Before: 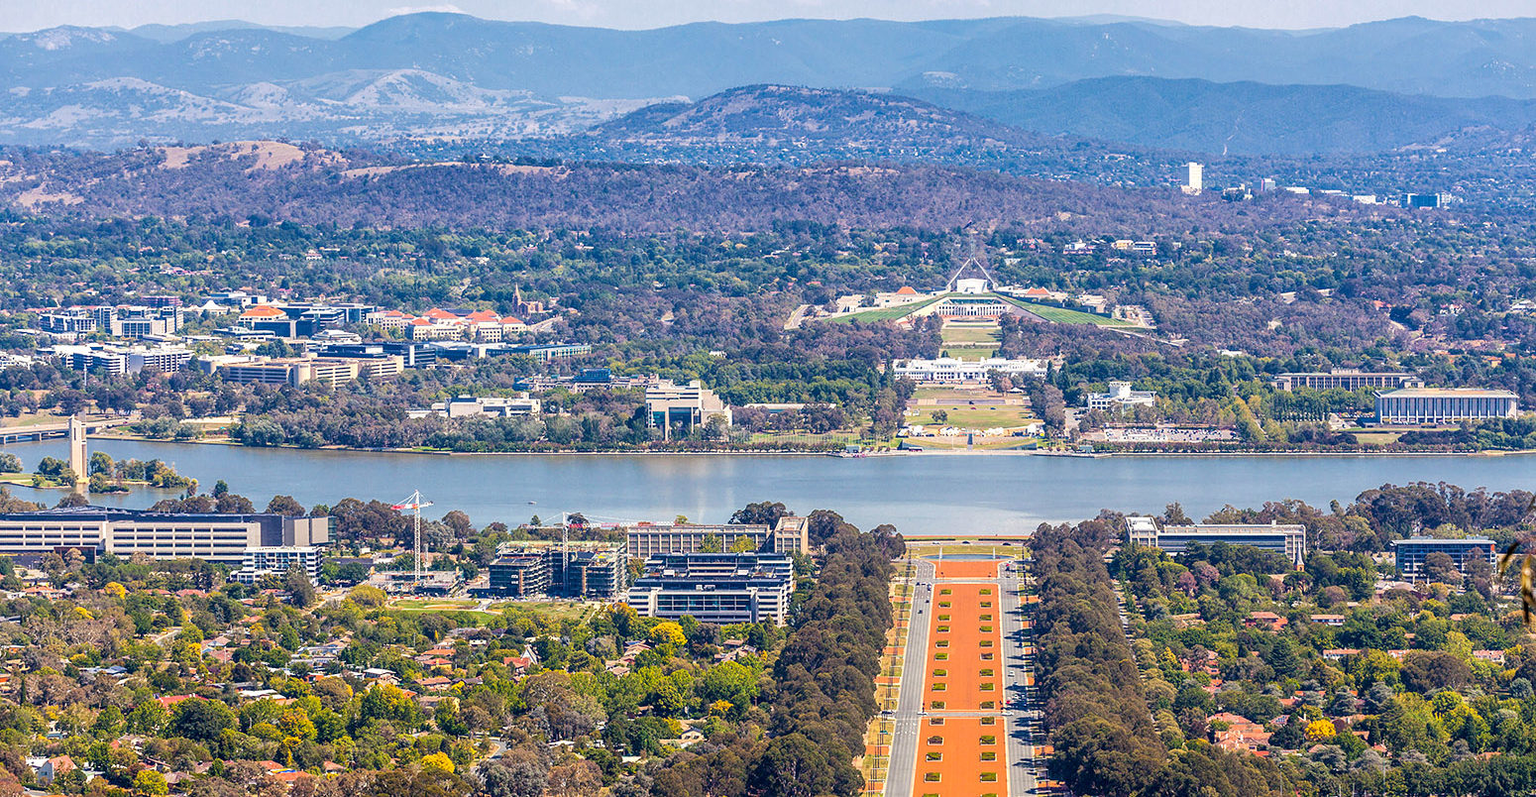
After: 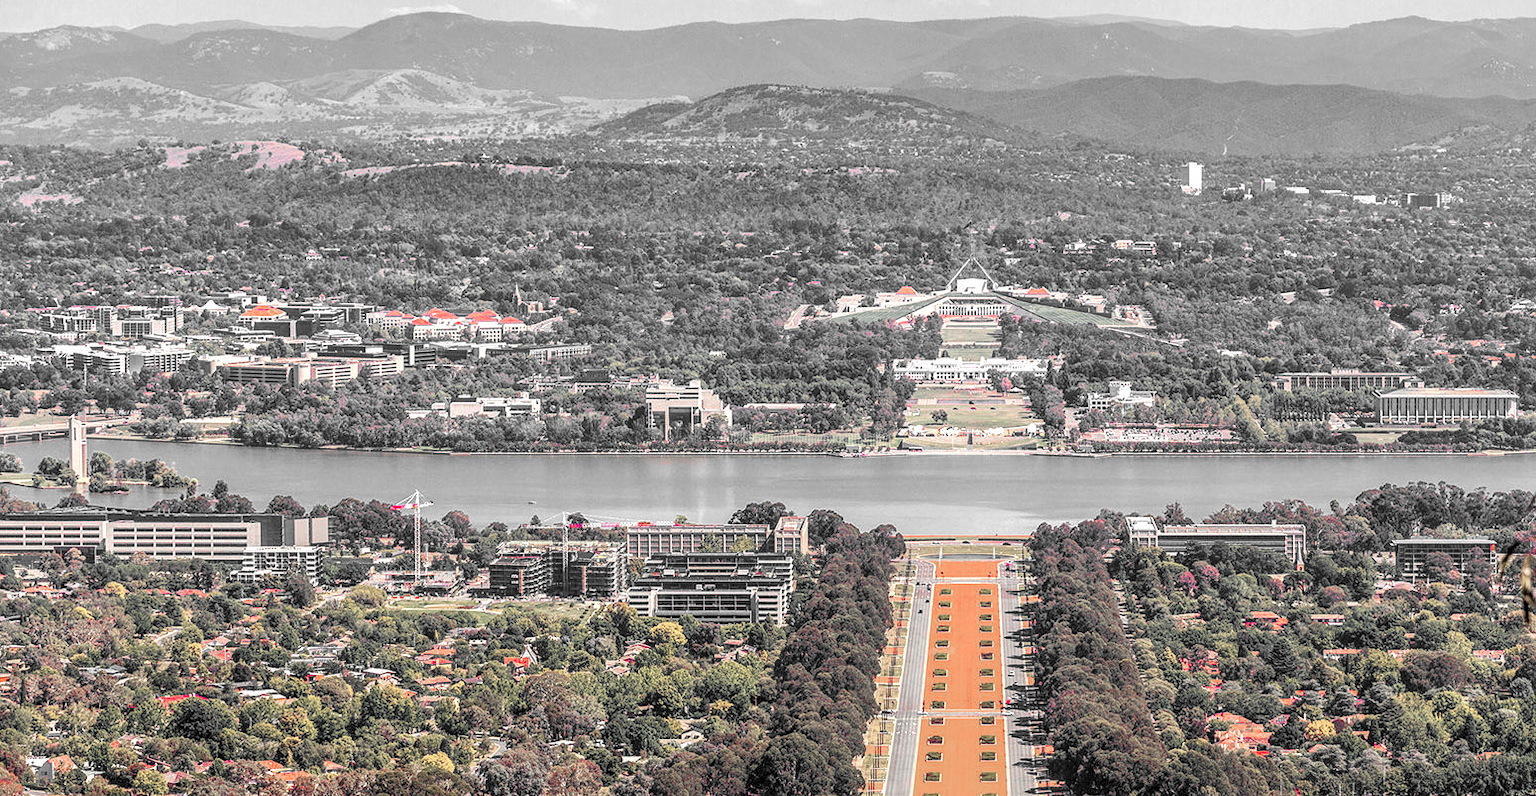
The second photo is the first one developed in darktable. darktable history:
color zones: curves: ch1 [(0, 0.831) (0.08, 0.771) (0.157, 0.268) (0.241, 0.207) (0.562, -0.005) (0.714, -0.013) (0.876, 0.01) (1, 0.831)]
contrast brightness saturation: contrast 0.029, brightness 0.065, saturation 0.129
local contrast: detail 130%
